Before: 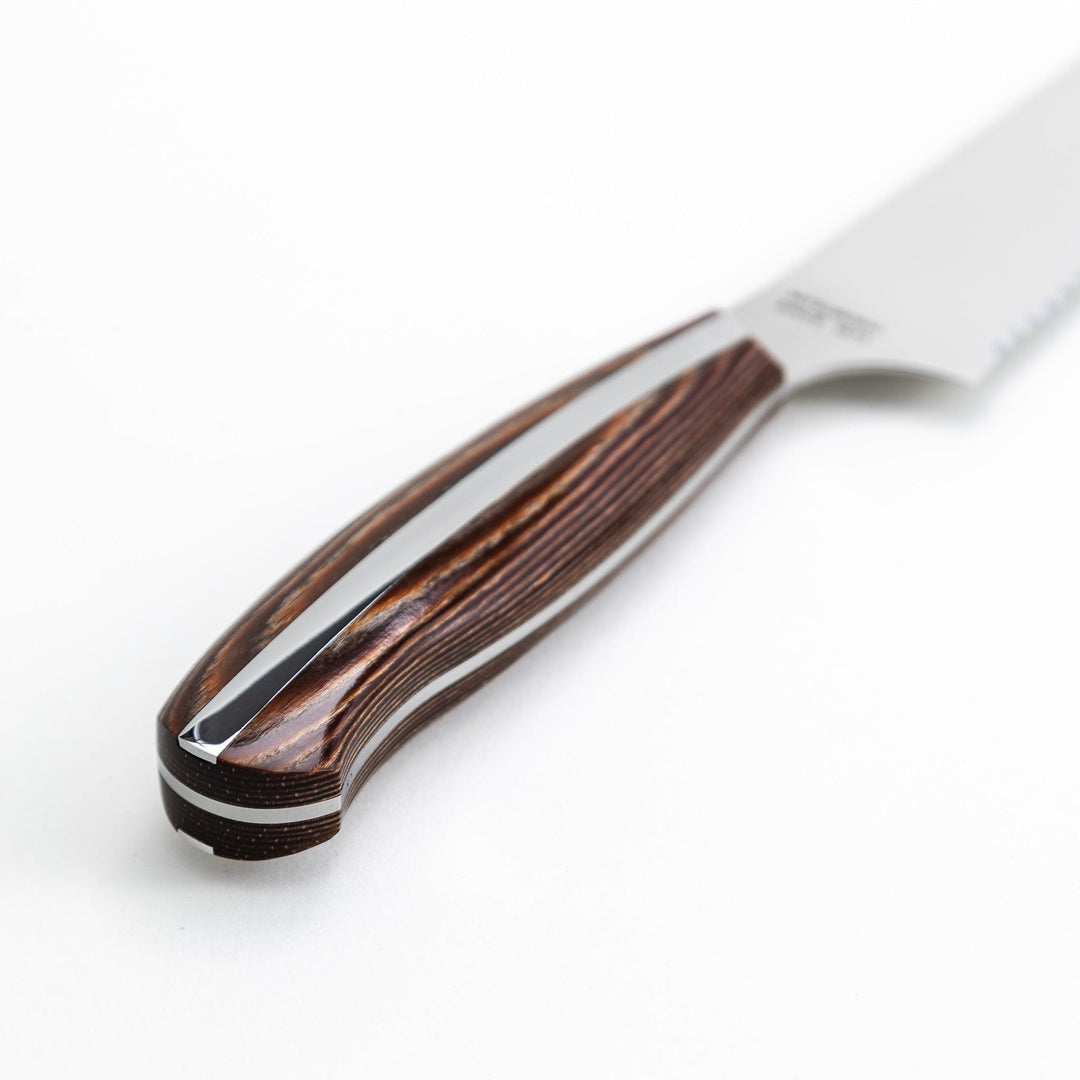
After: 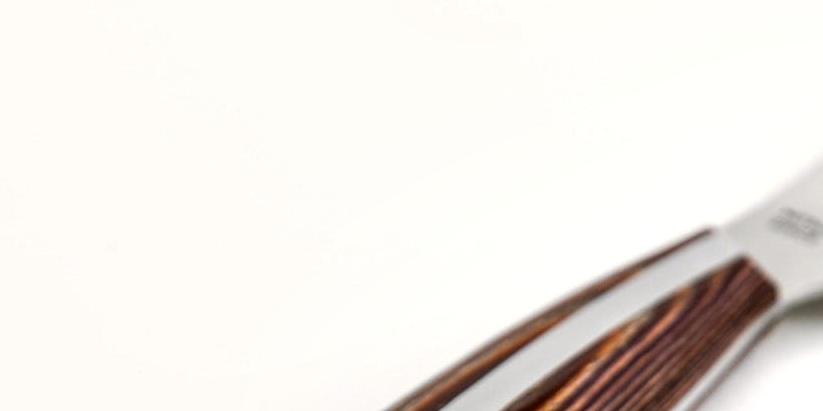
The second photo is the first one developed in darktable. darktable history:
color balance rgb: perceptual saturation grading › global saturation 25%, global vibrance 20%
local contrast: detail 150%
crop: left 0.579%, top 7.627%, right 23.167%, bottom 54.275%
color calibration: x 0.342, y 0.356, temperature 5122 K
